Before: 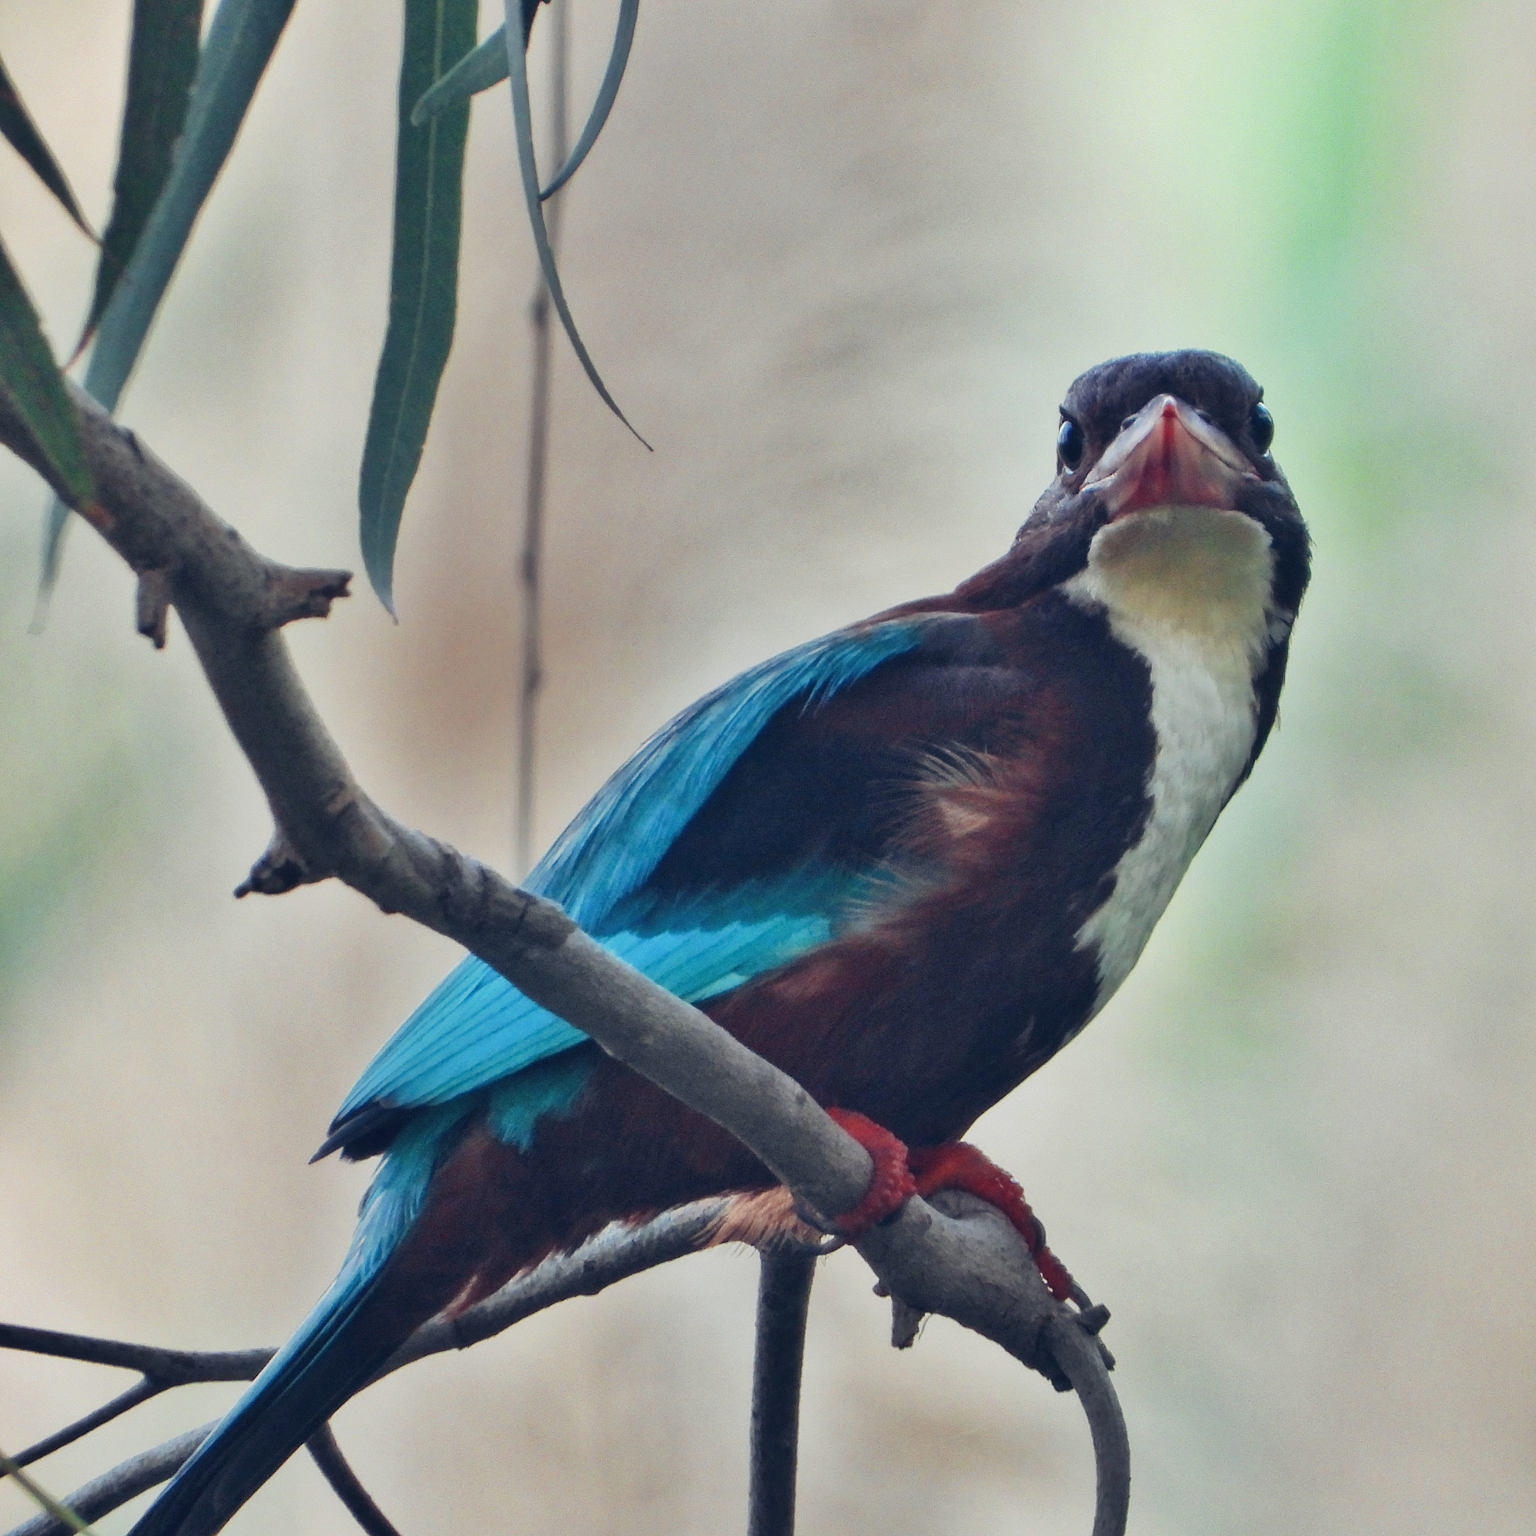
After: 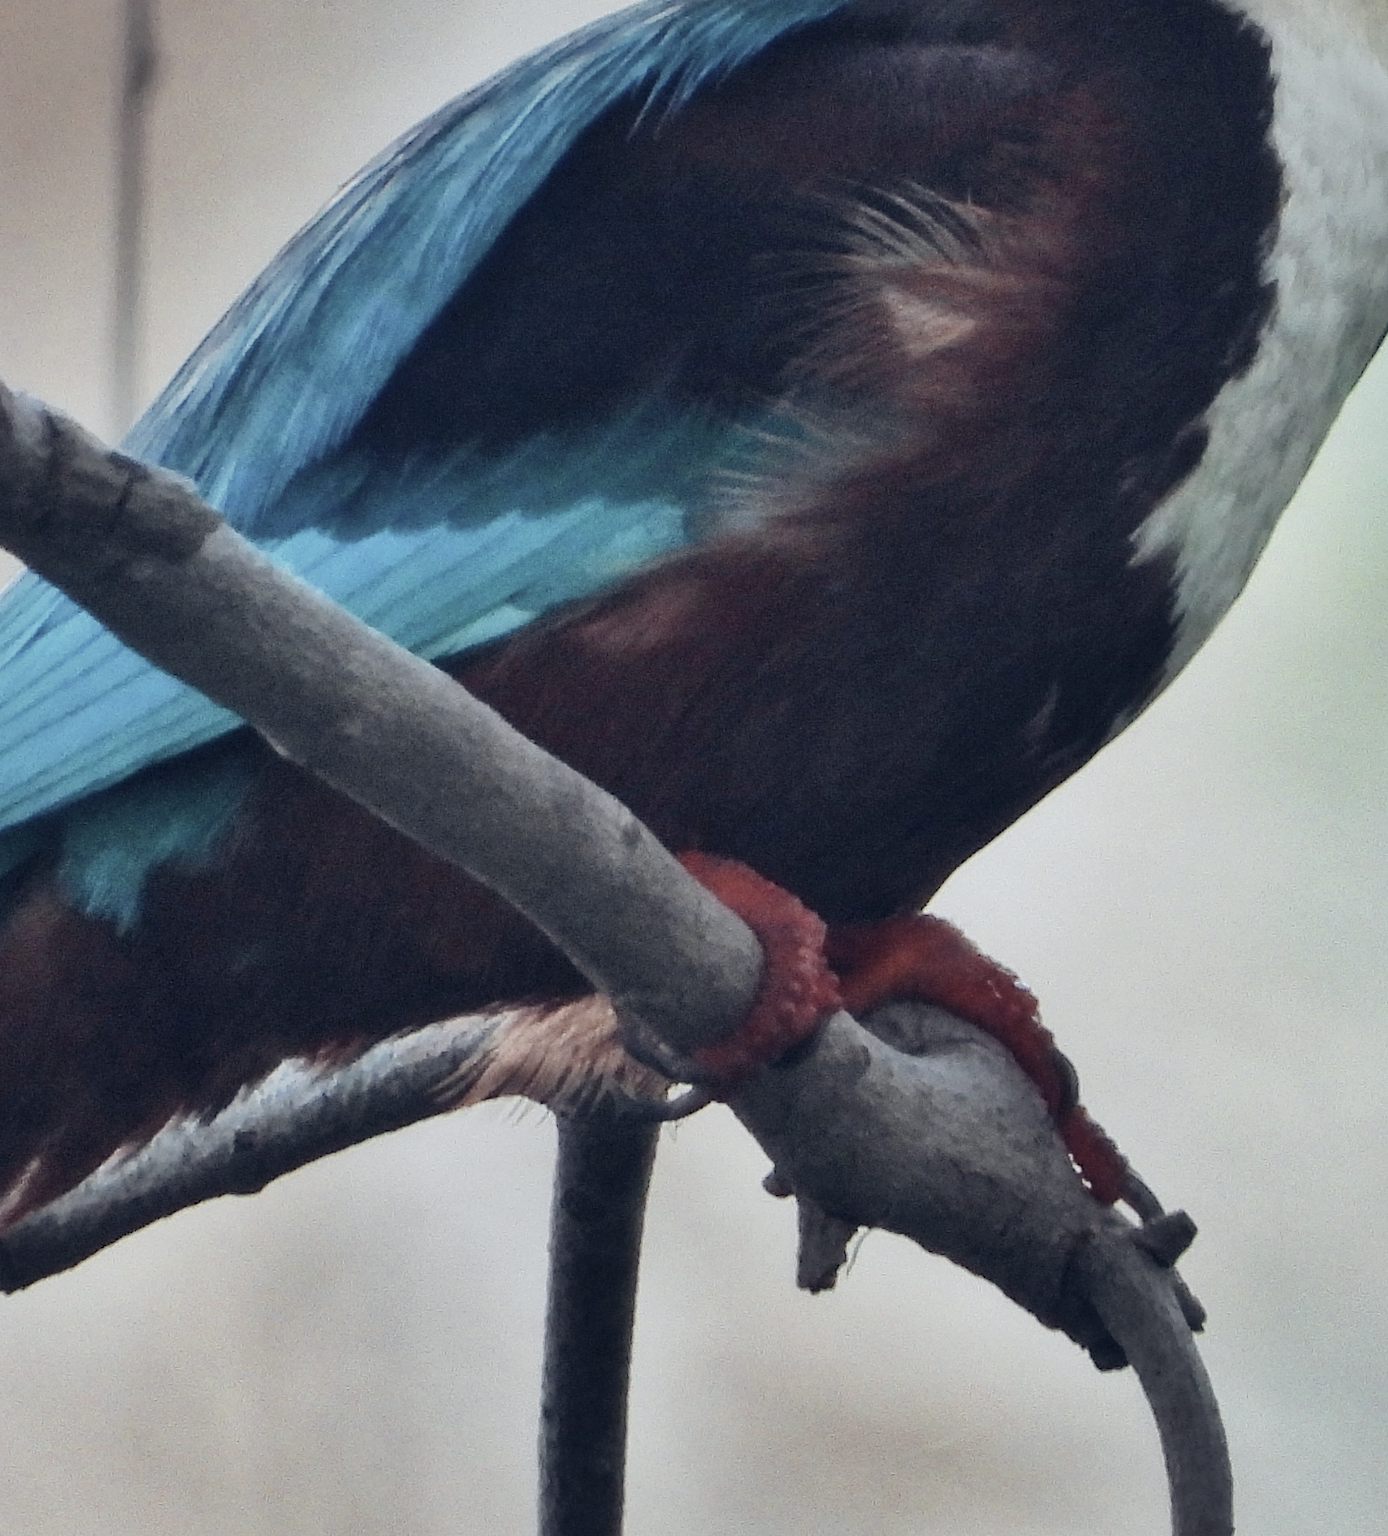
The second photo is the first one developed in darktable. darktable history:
crop: left 29.672%, top 41.786%, right 20.851%, bottom 3.487%
white balance: red 0.983, blue 1.036
contrast brightness saturation: contrast 0.1, saturation -0.36
exposure: black level correction 0.002, compensate highlight preservation false
